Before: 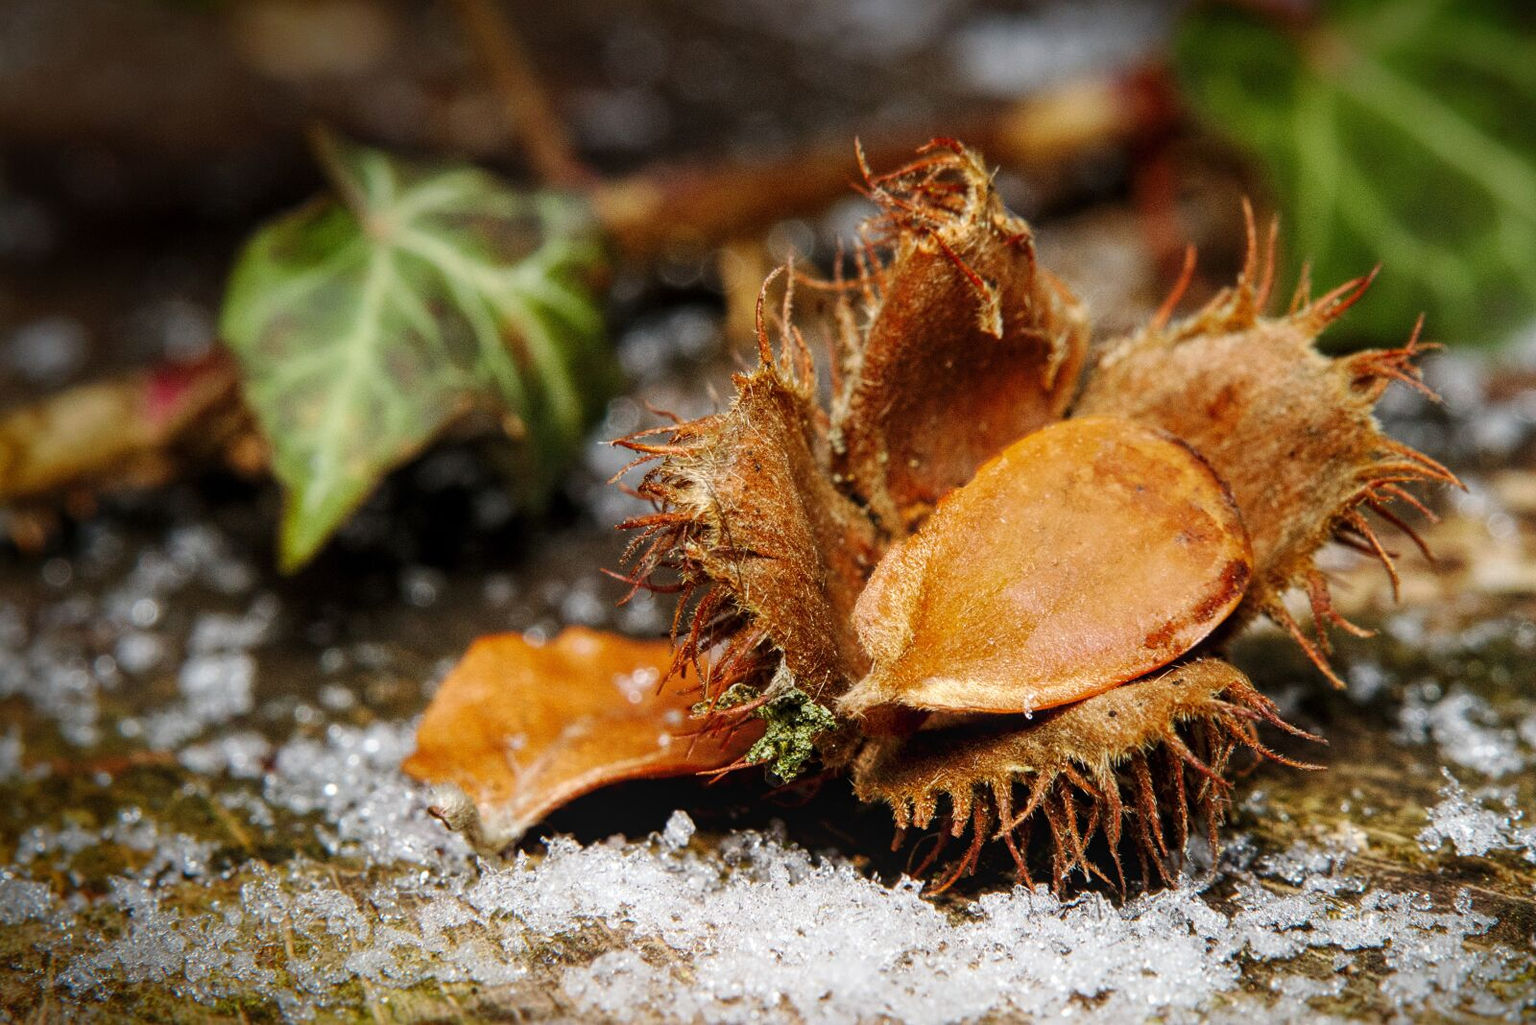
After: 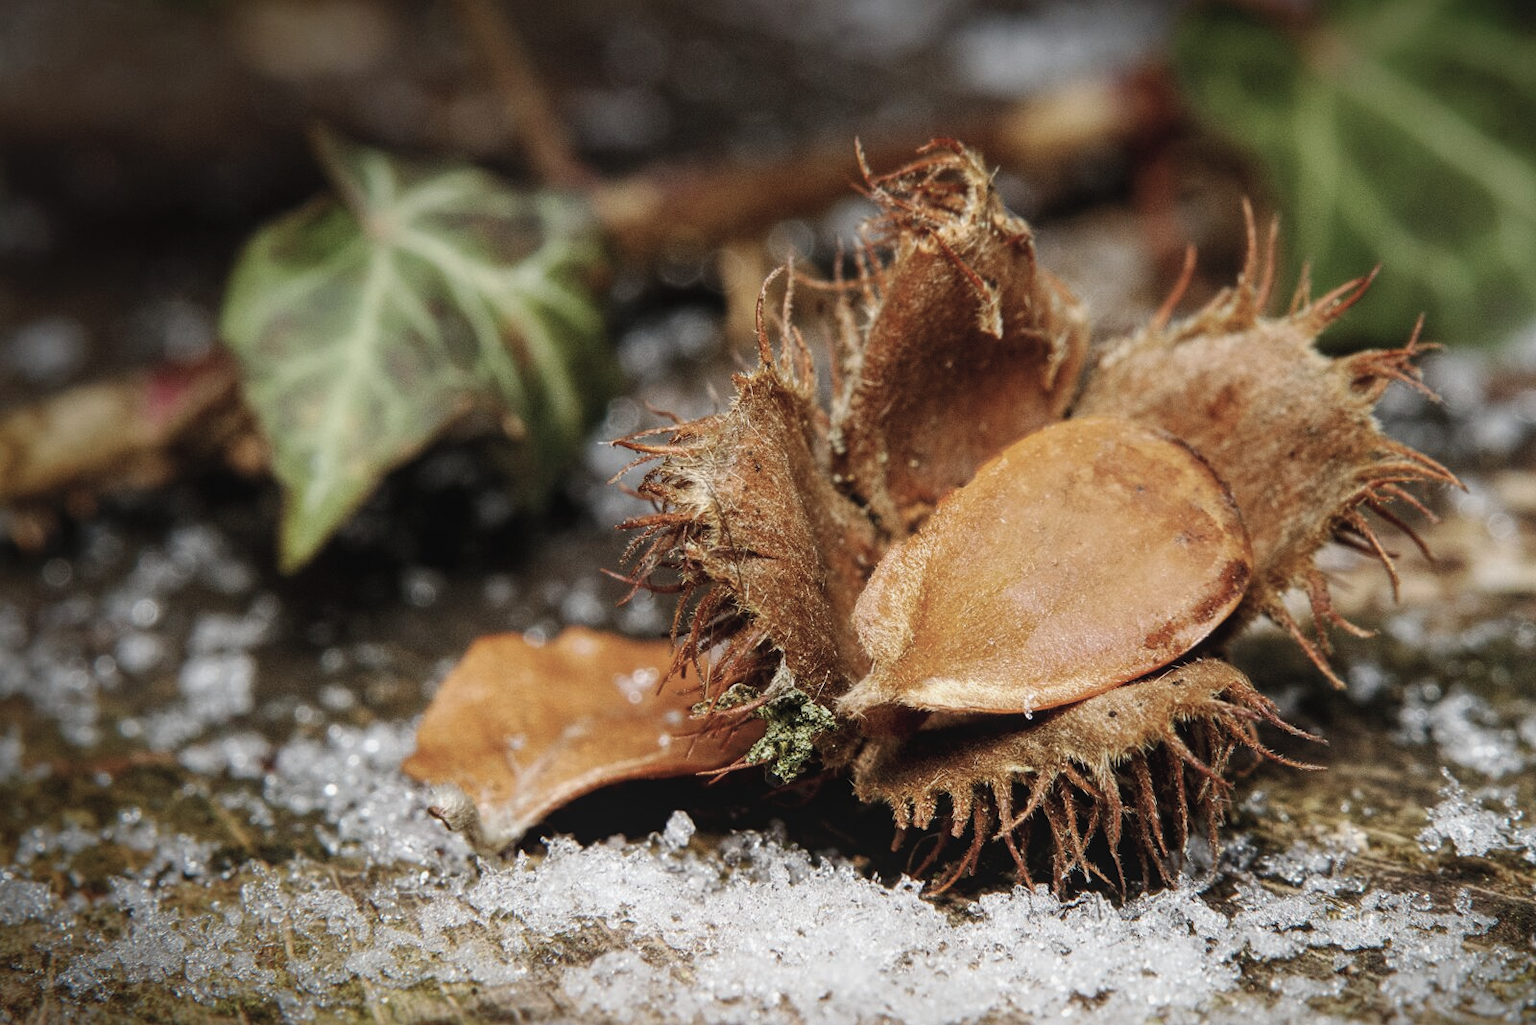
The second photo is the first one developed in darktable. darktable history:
contrast brightness saturation: contrast -0.059, saturation -0.393
